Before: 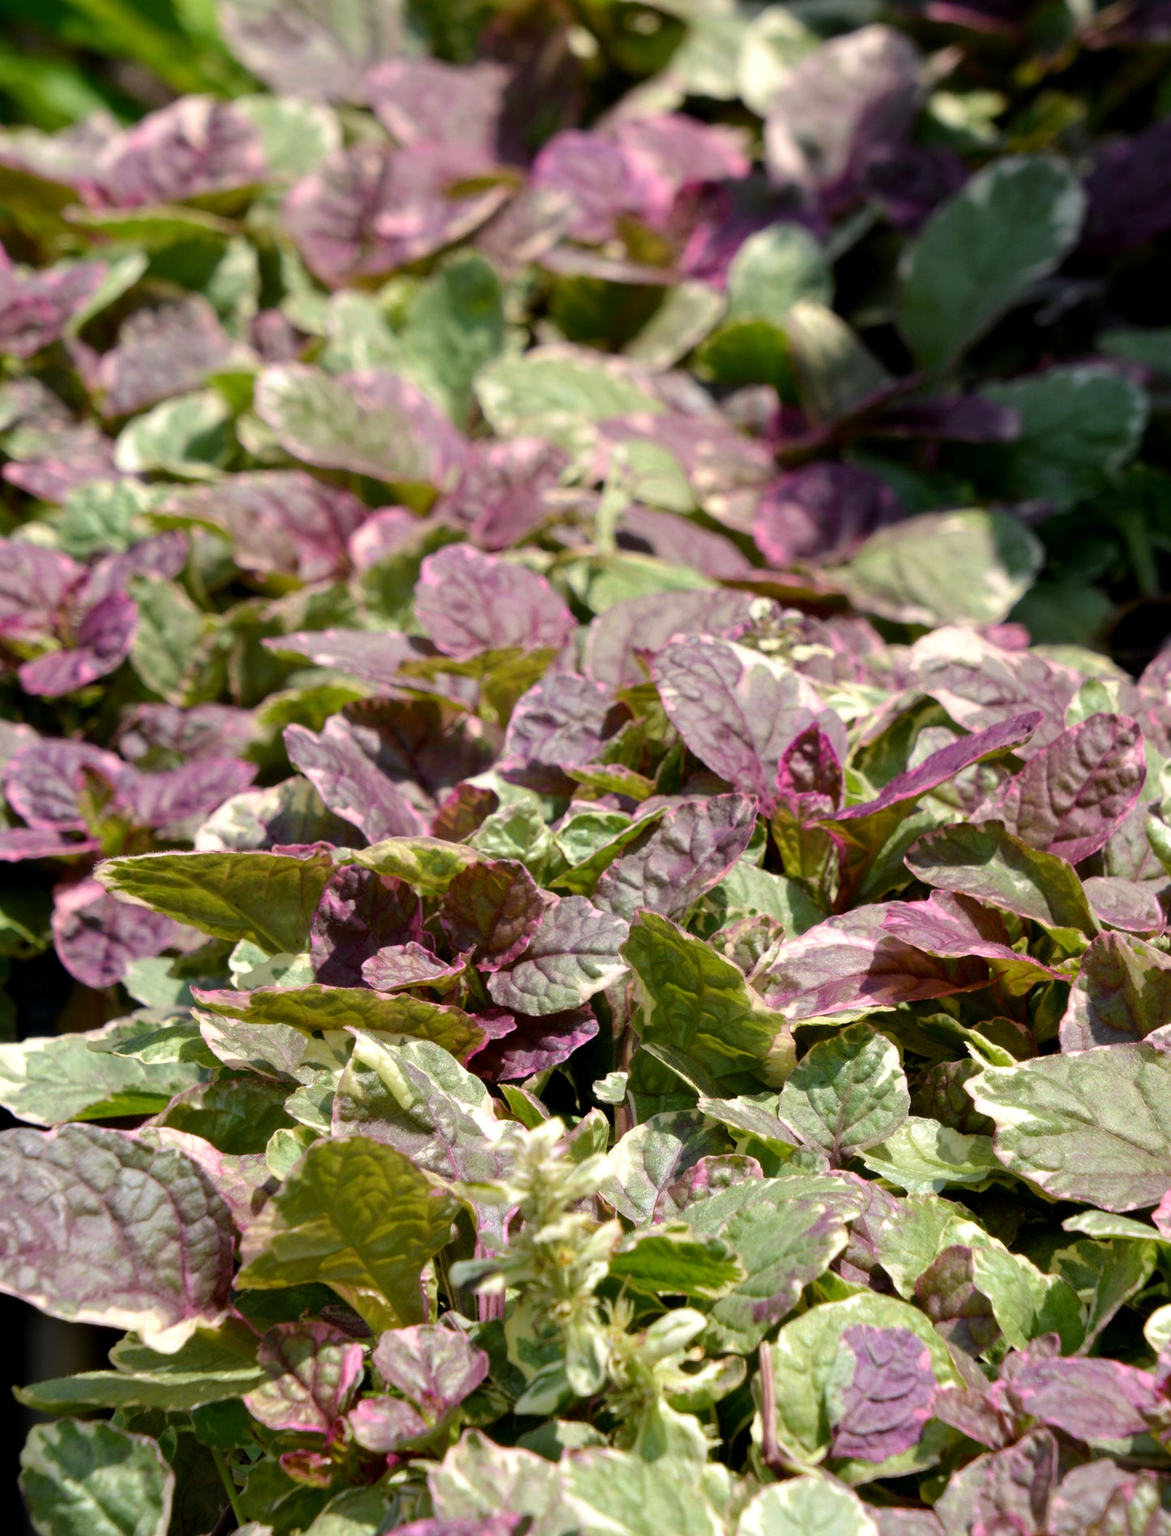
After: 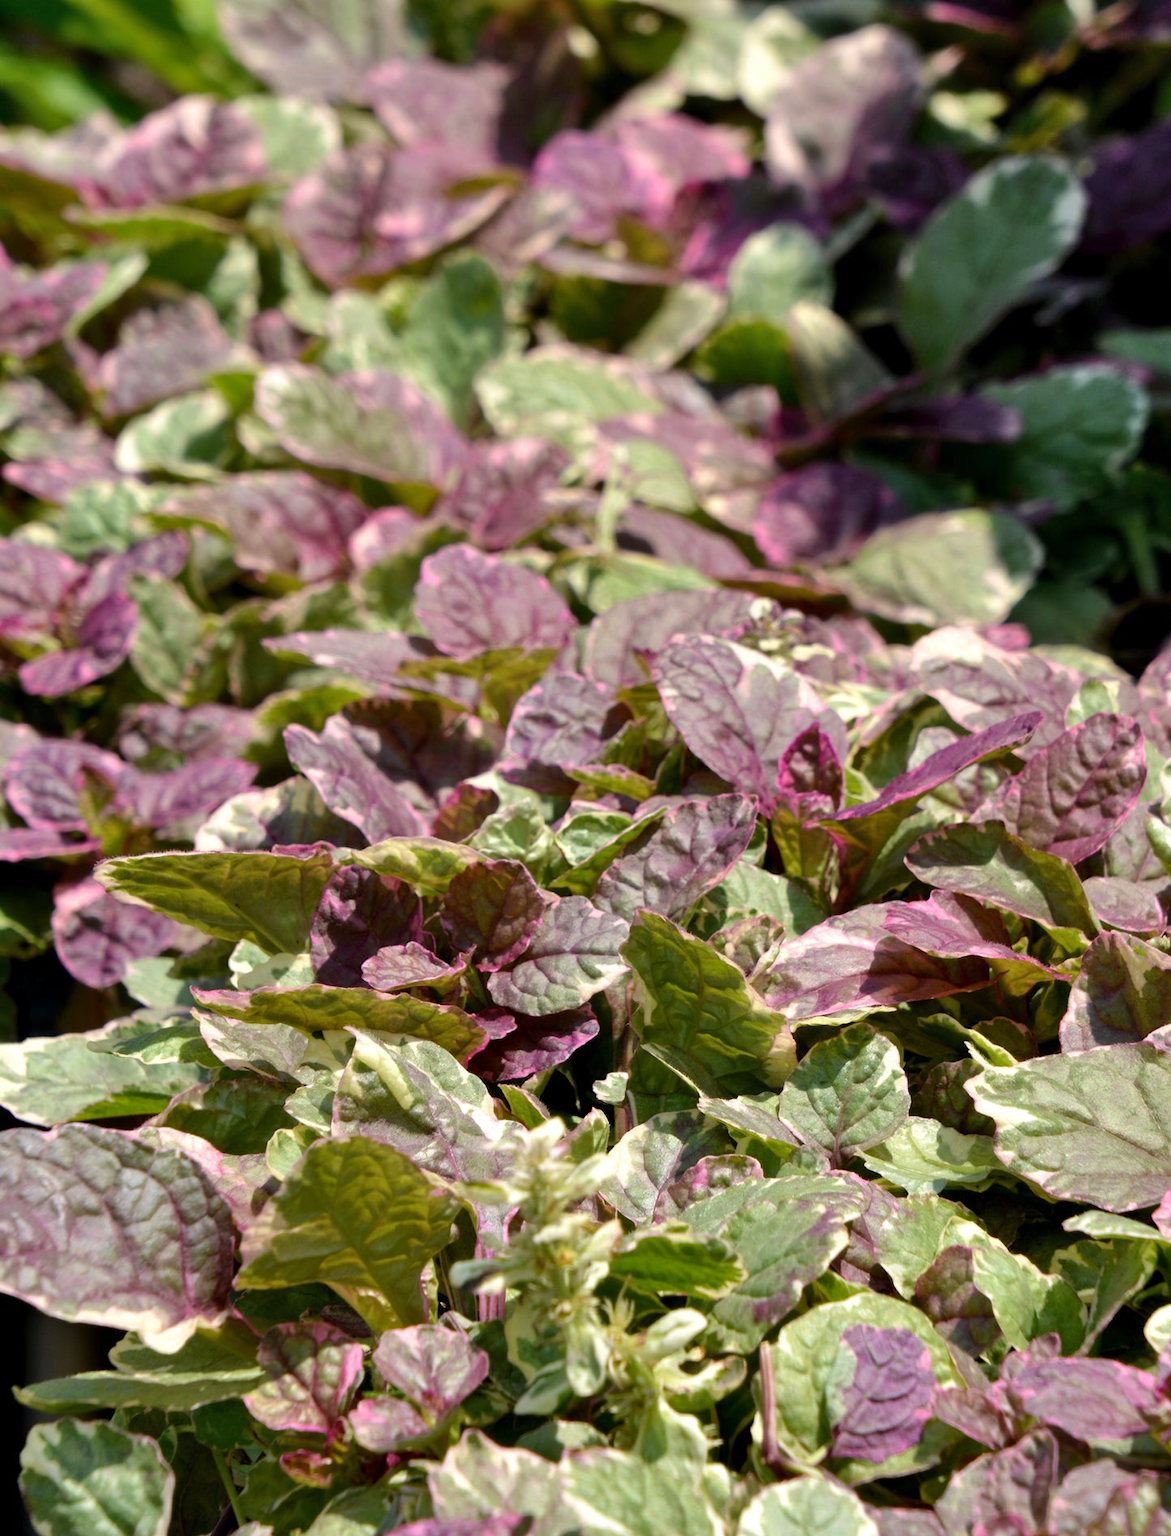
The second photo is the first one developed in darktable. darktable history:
shadows and highlights: radius 108.34, shadows 45.27, highlights -66.95, low approximation 0.01, soften with gaussian
